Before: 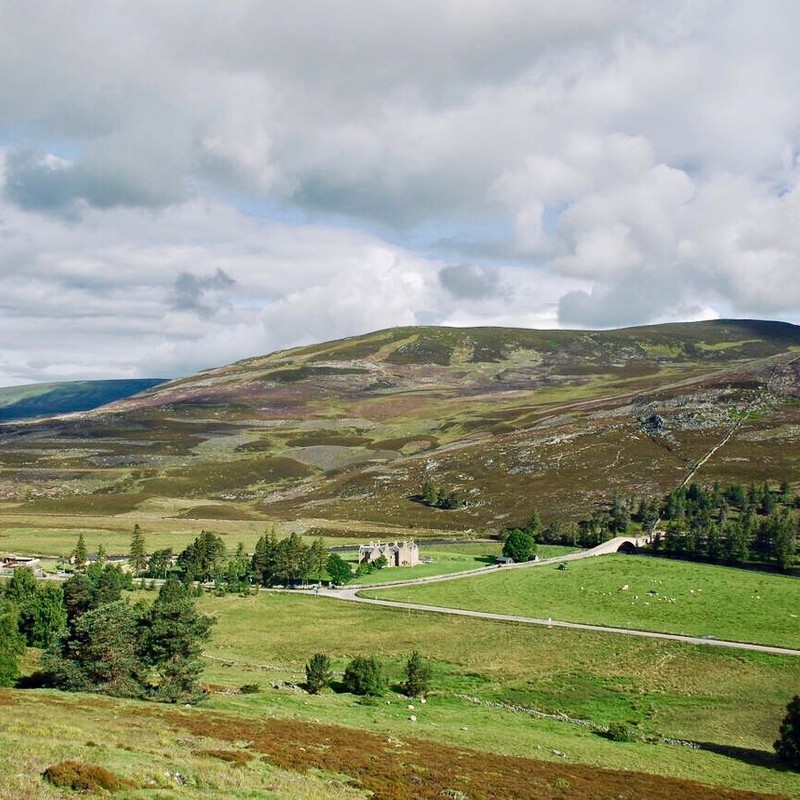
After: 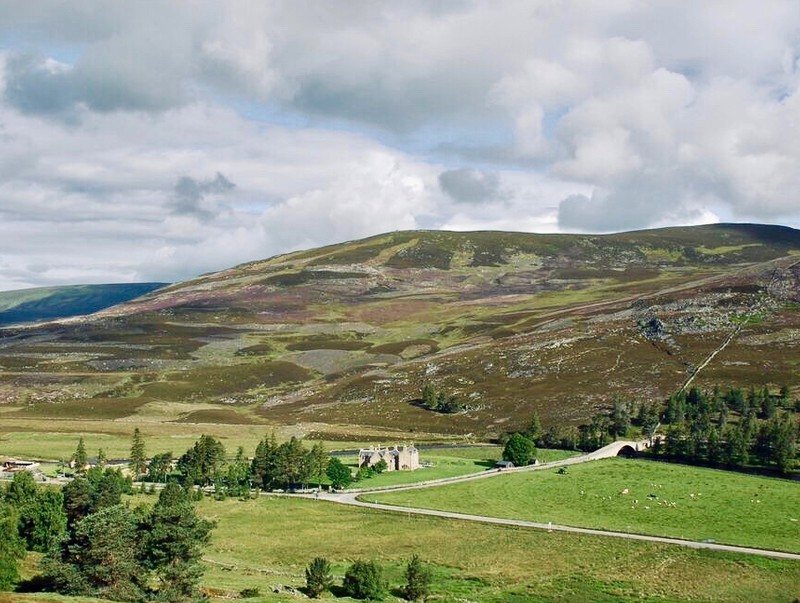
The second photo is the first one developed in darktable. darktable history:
crop and rotate: top 12.108%, bottom 12.517%
